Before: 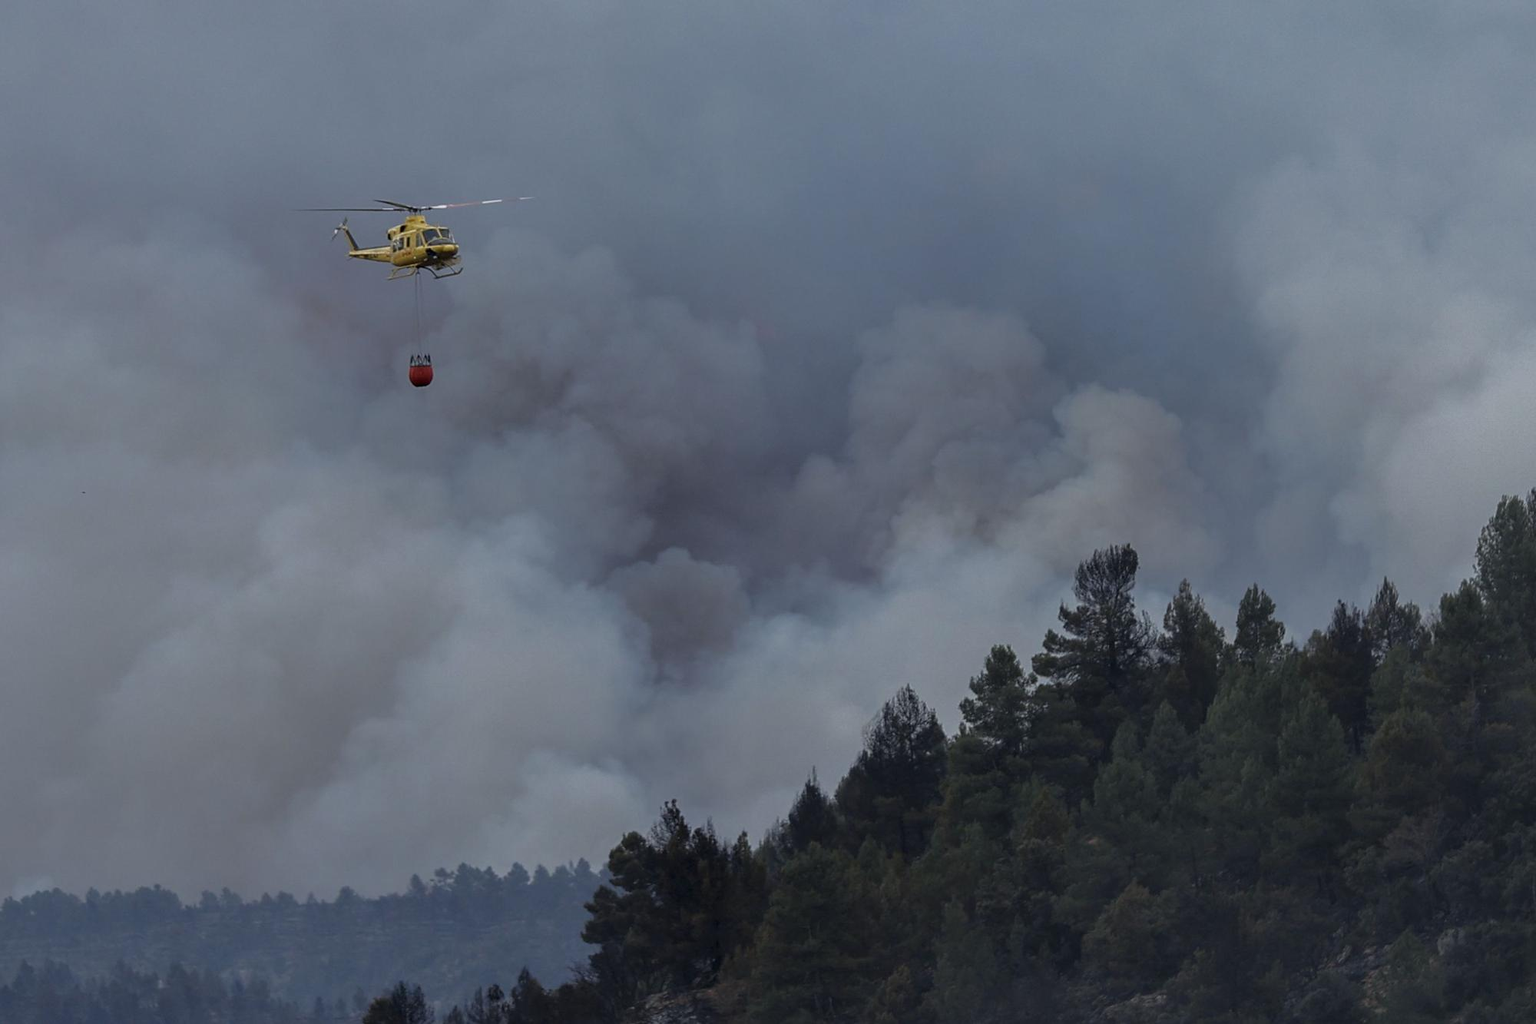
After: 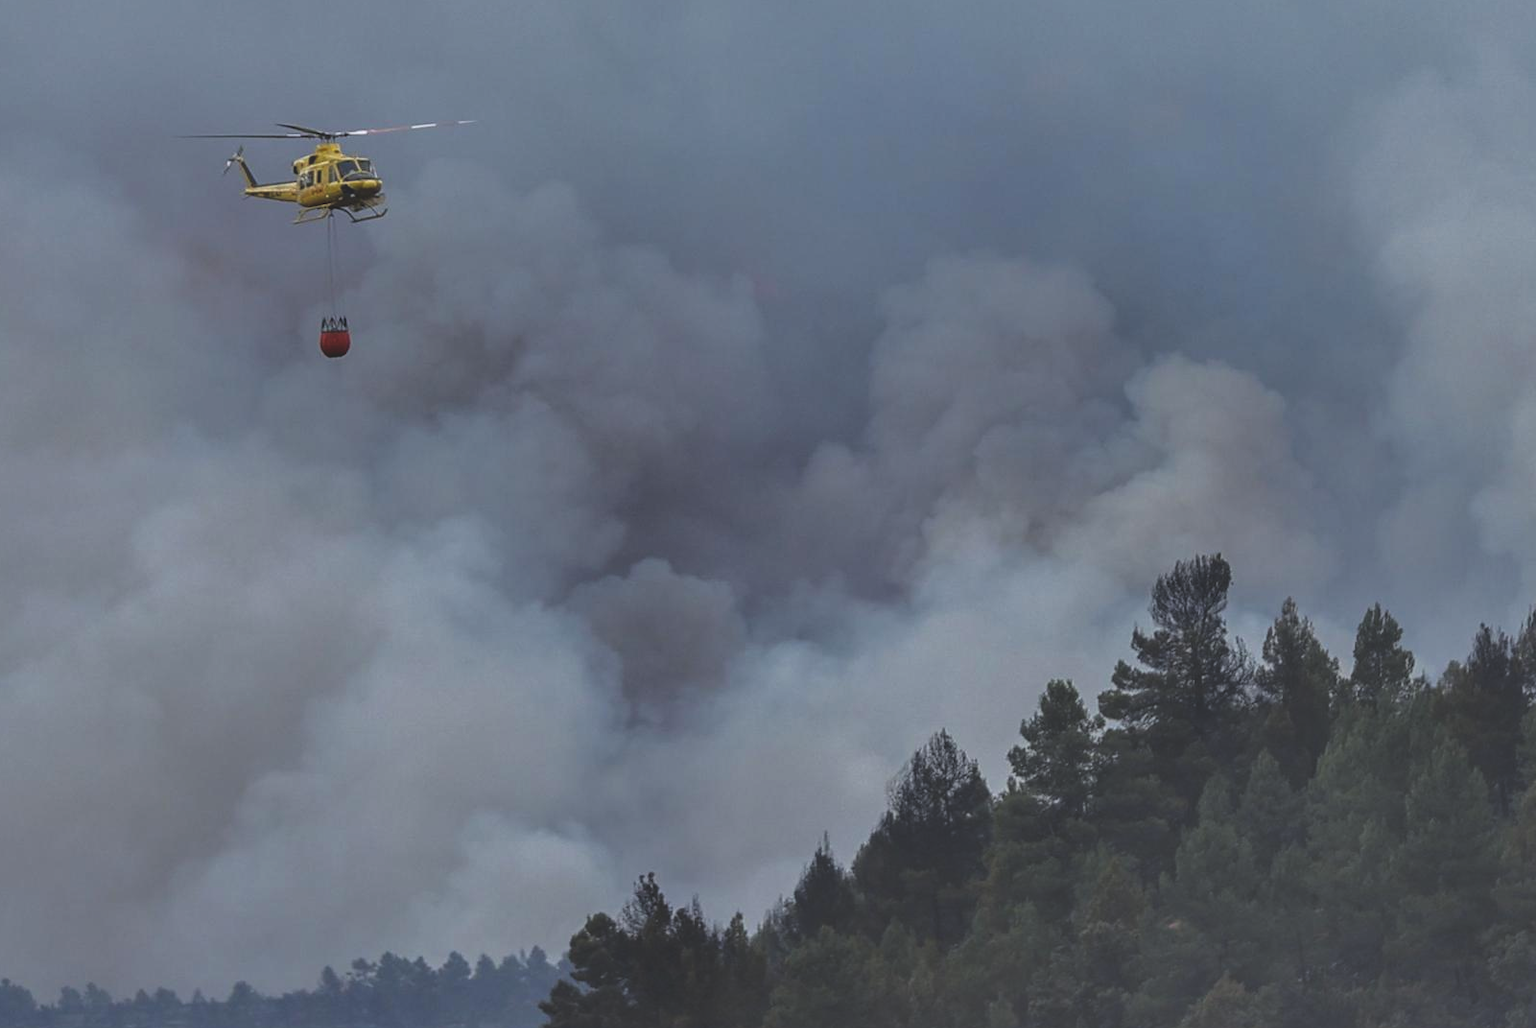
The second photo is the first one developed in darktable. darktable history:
crop and rotate: left 9.982%, top 9.89%, right 9.963%, bottom 9.625%
exposure: black level correction -0.027, compensate exposure bias true, compensate highlight preservation false
local contrast: on, module defaults
color balance rgb: global offset › hue 170.98°, perceptual saturation grading › global saturation 25.386%
shadows and highlights: radius 106.67, shadows 45.95, highlights -67.05, low approximation 0.01, soften with gaussian
